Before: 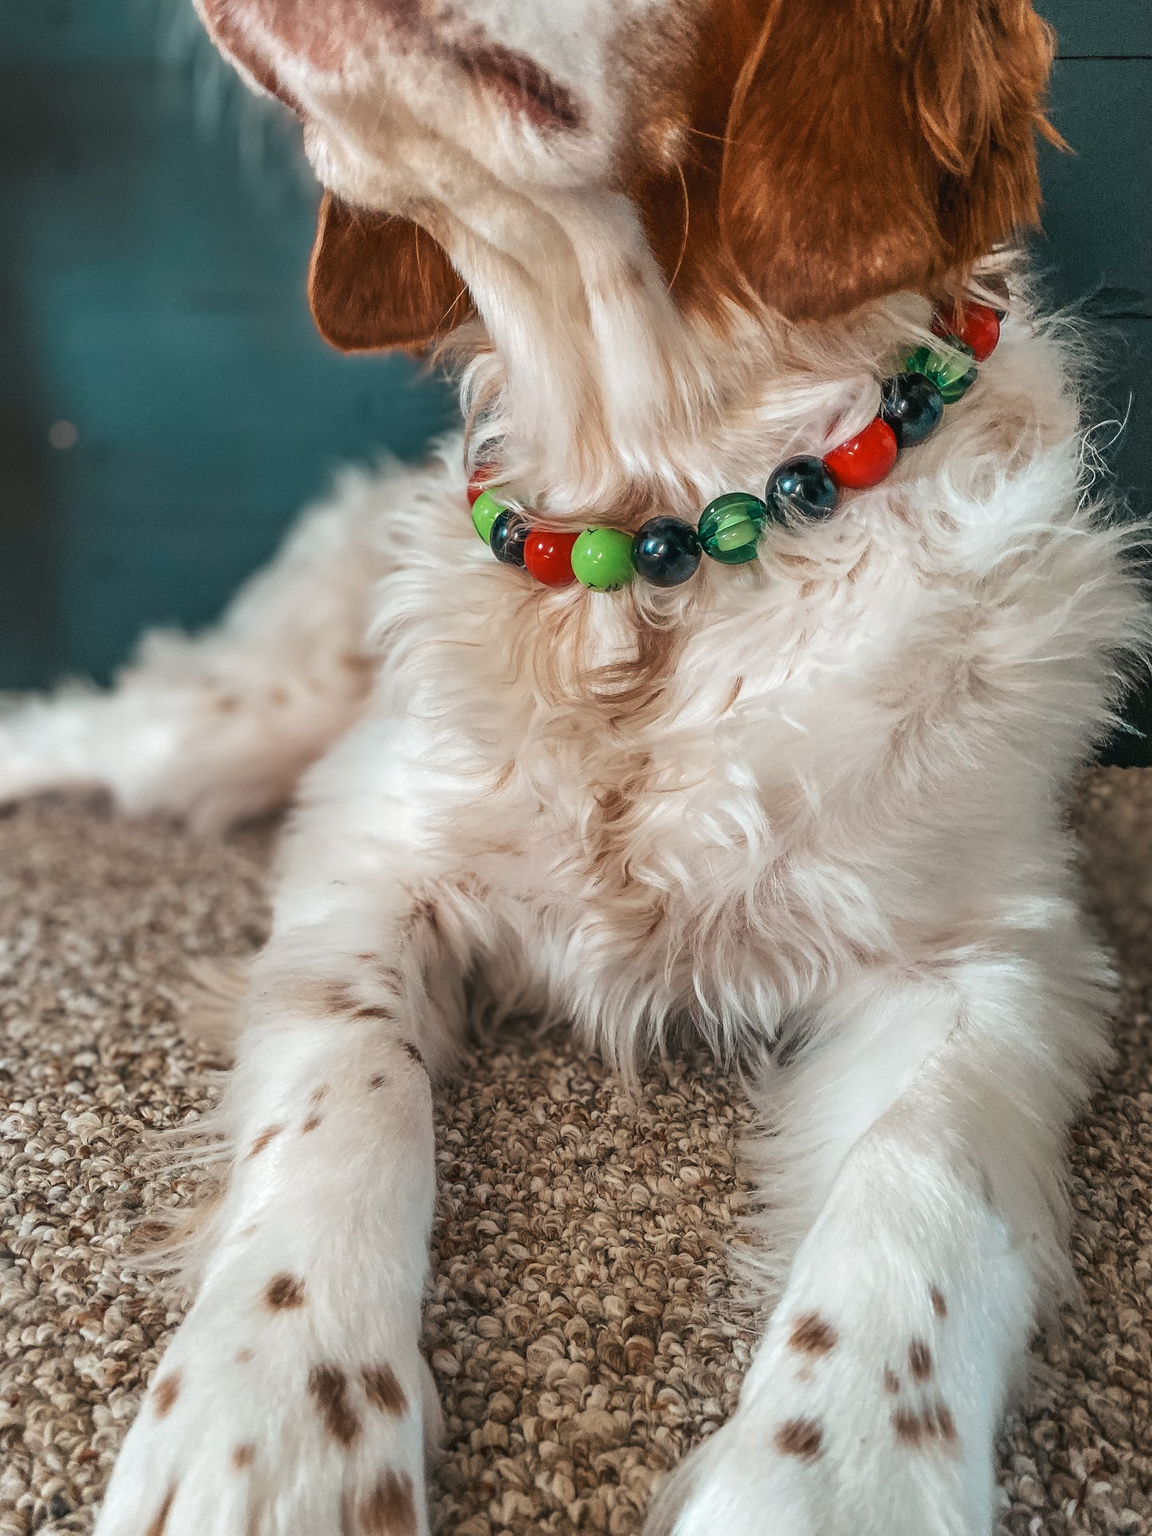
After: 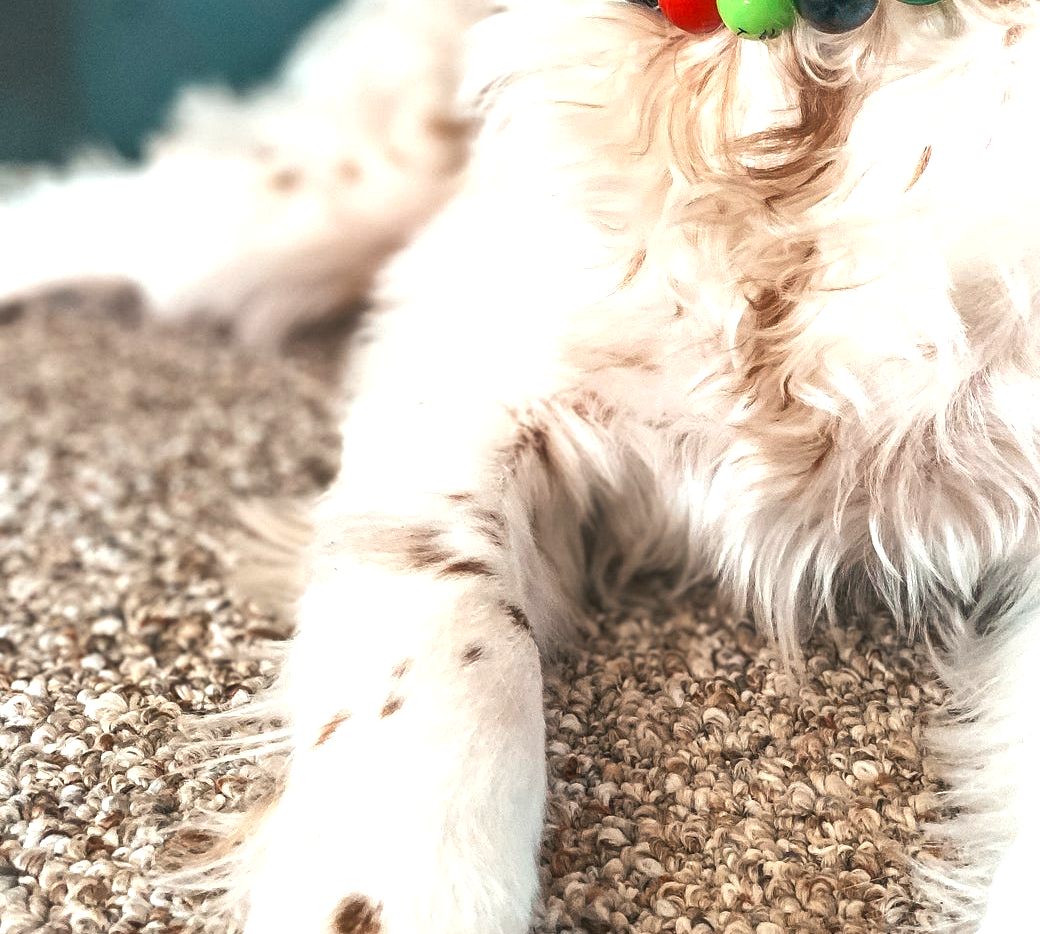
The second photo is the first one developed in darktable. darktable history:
crop: top 36.498%, right 27.964%, bottom 14.995%
shadows and highlights: shadows 37.27, highlights -28.18, soften with gaussian
exposure: exposure 0.999 EV, compensate highlight preservation false
